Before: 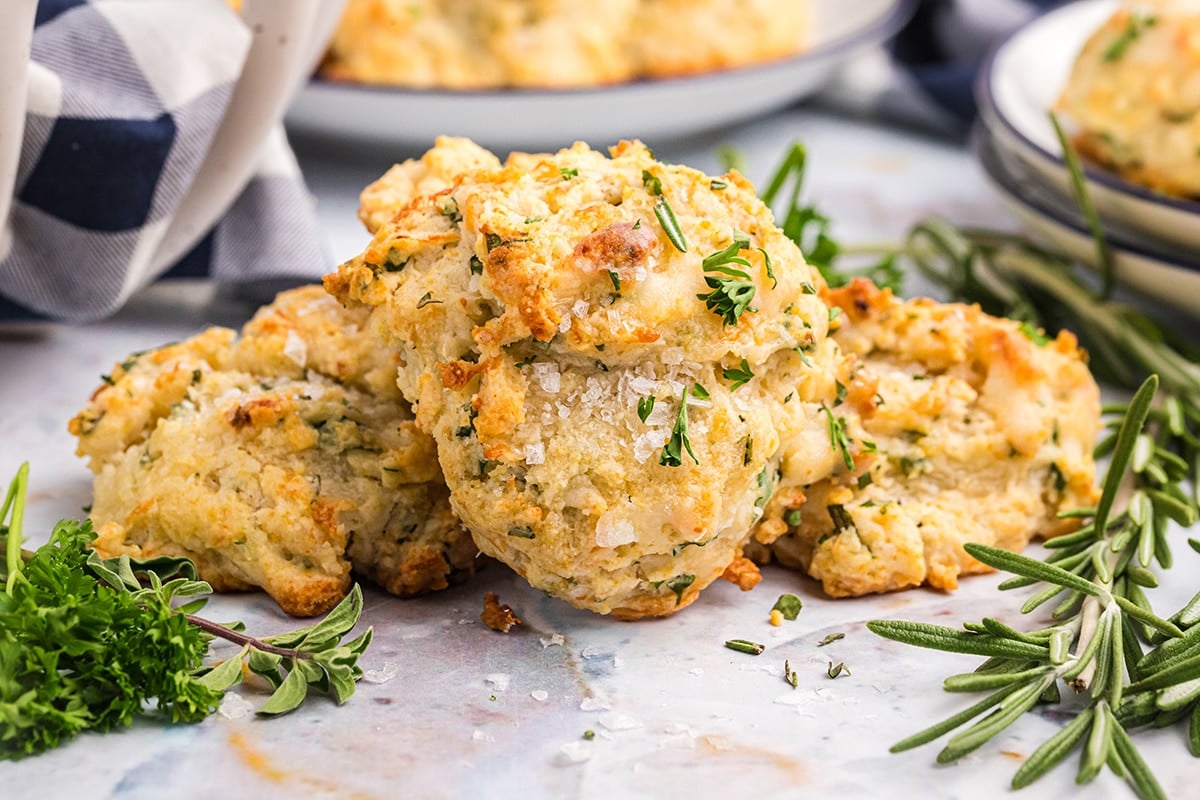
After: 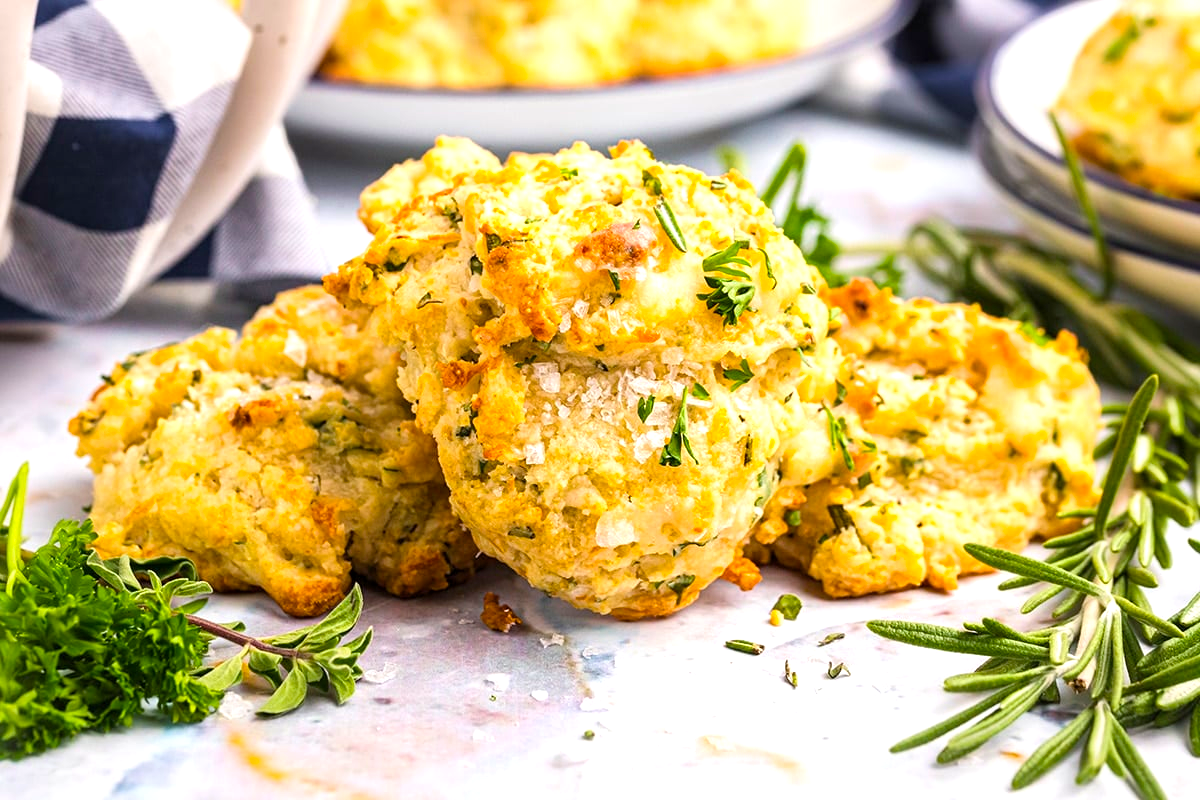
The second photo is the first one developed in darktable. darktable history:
exposure: black level correction 0.001, exposure 0.5 EV, compensate exposure bias true, compensate highlight preservation false
color balance rgb: perceptual saturation grading › global saturation 20%, global vibrance 20%
